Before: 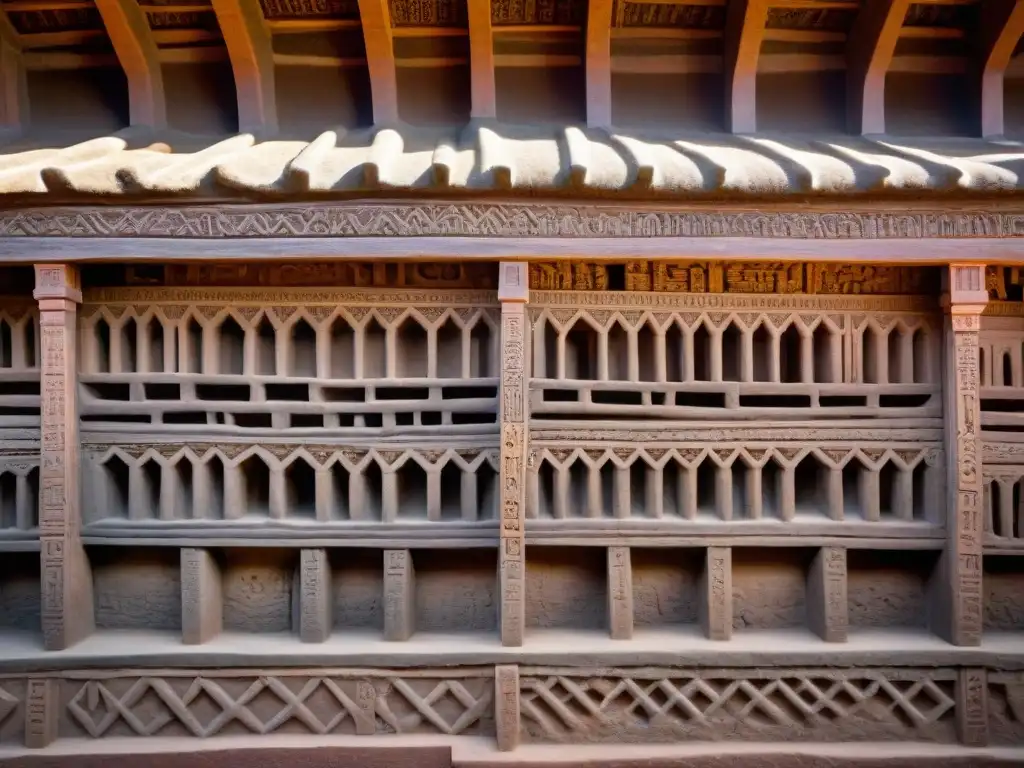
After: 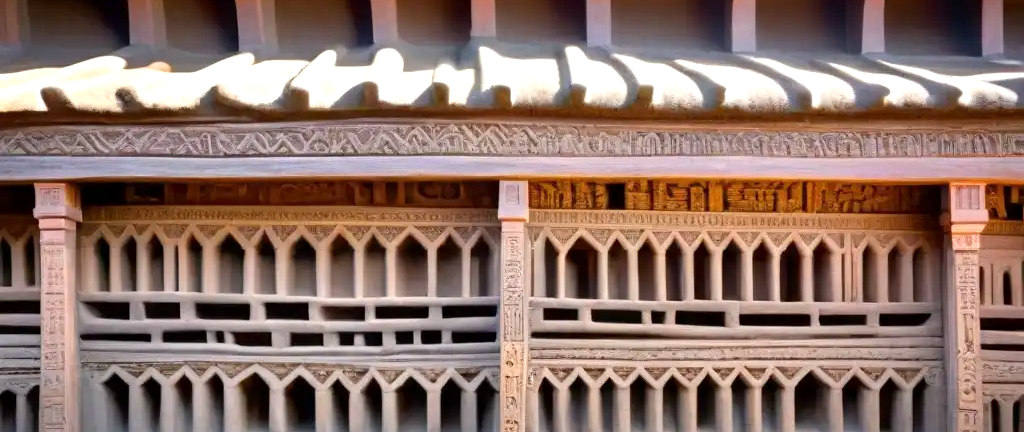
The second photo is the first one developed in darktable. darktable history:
exposure: black level correction 0.001, exposure 0.499 EV, compensate highlight preservation false
crop and rotate: top 10.581%, bottom 33.125%
